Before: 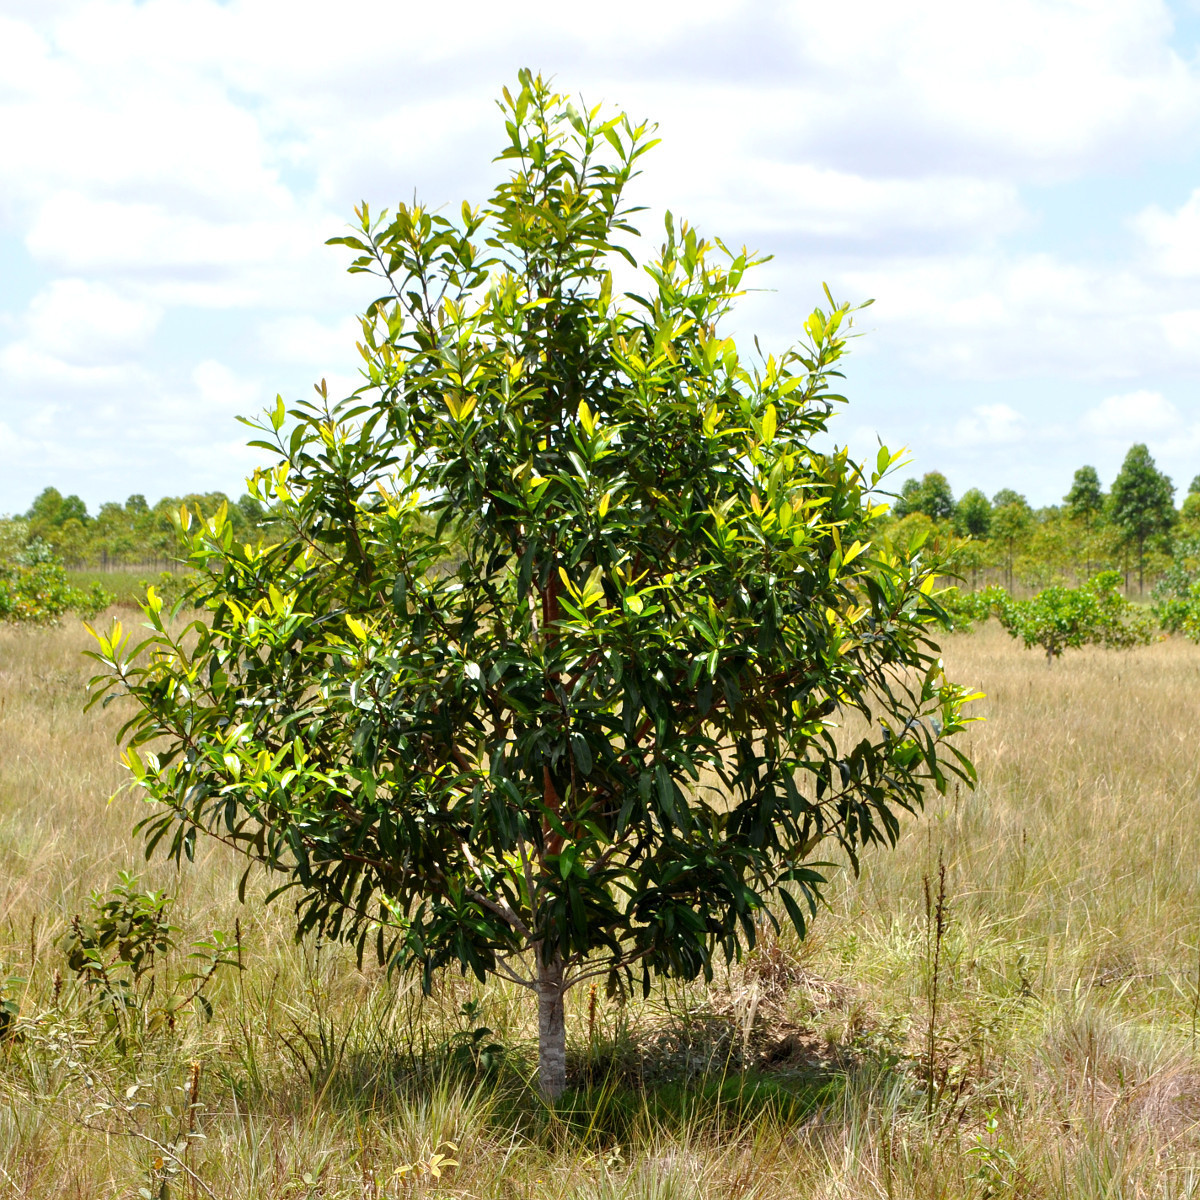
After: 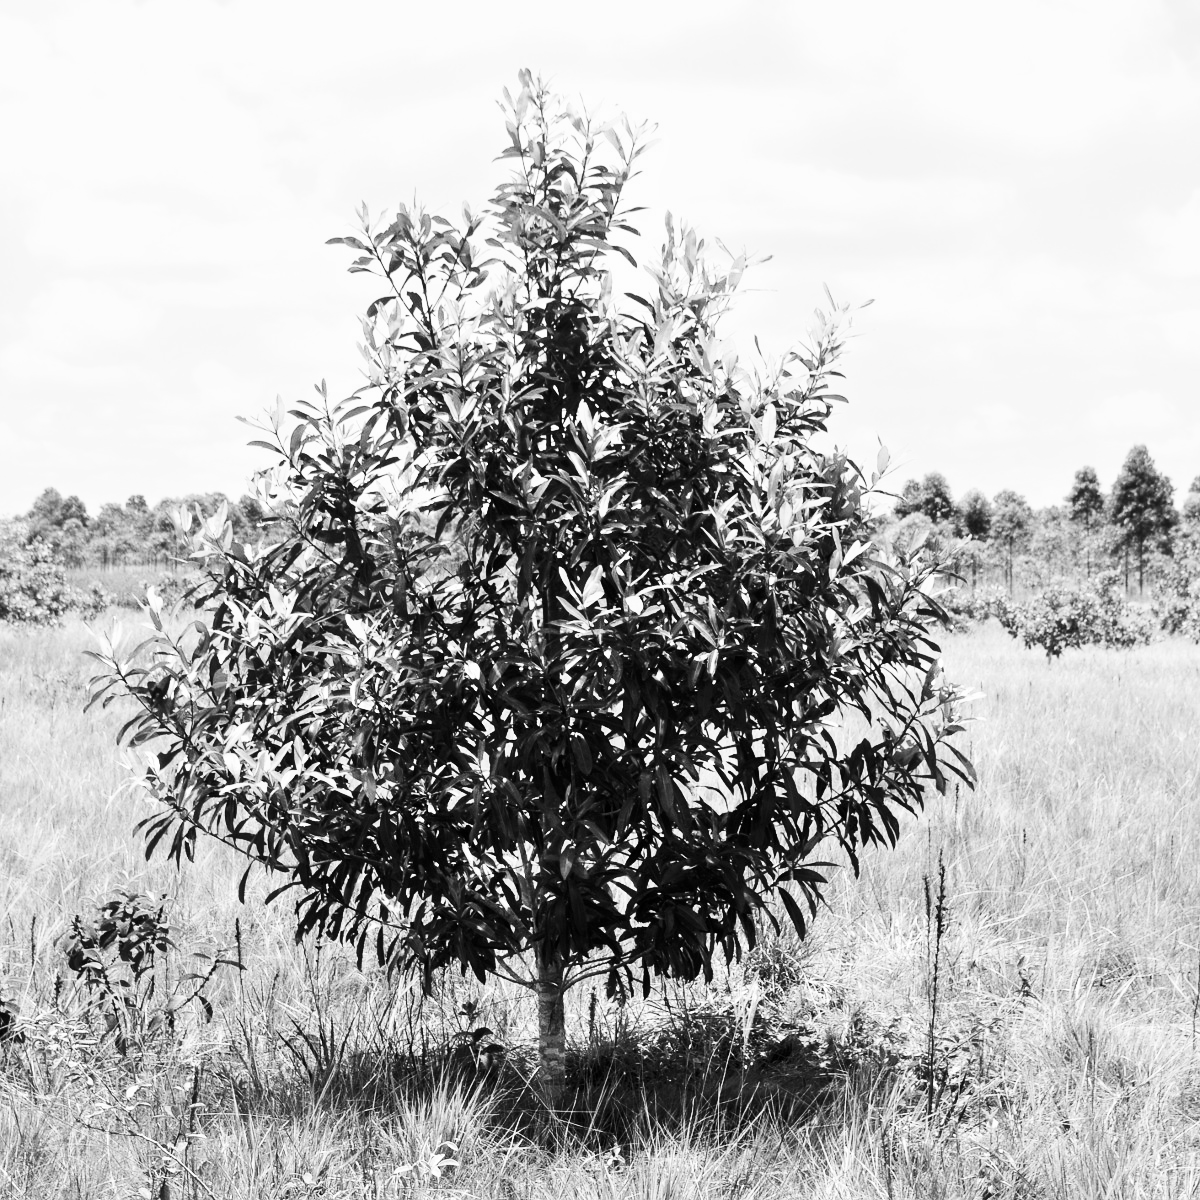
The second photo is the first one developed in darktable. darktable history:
monochrome: a 32, b 64, size 2.3
contrast brightness saturation: contrast 0.4, brightness 0.1, saturation 0.21
exposure: exposure 0.127 EV, compensate highlight preservation false
